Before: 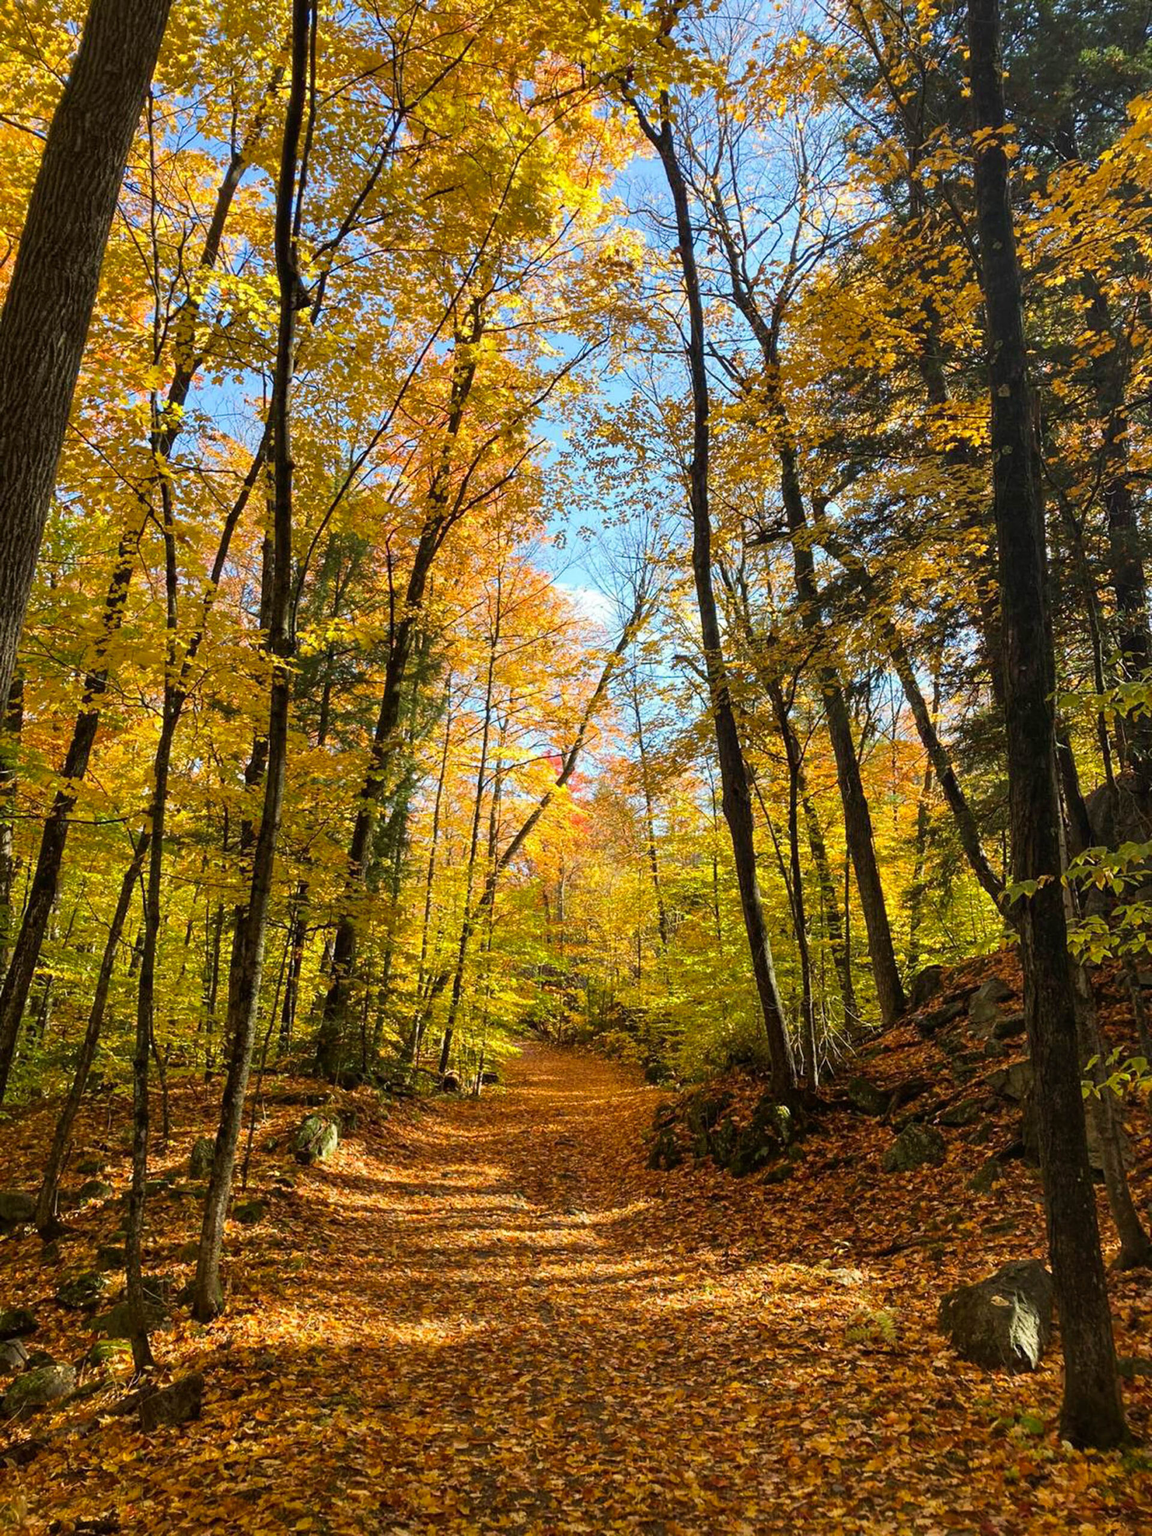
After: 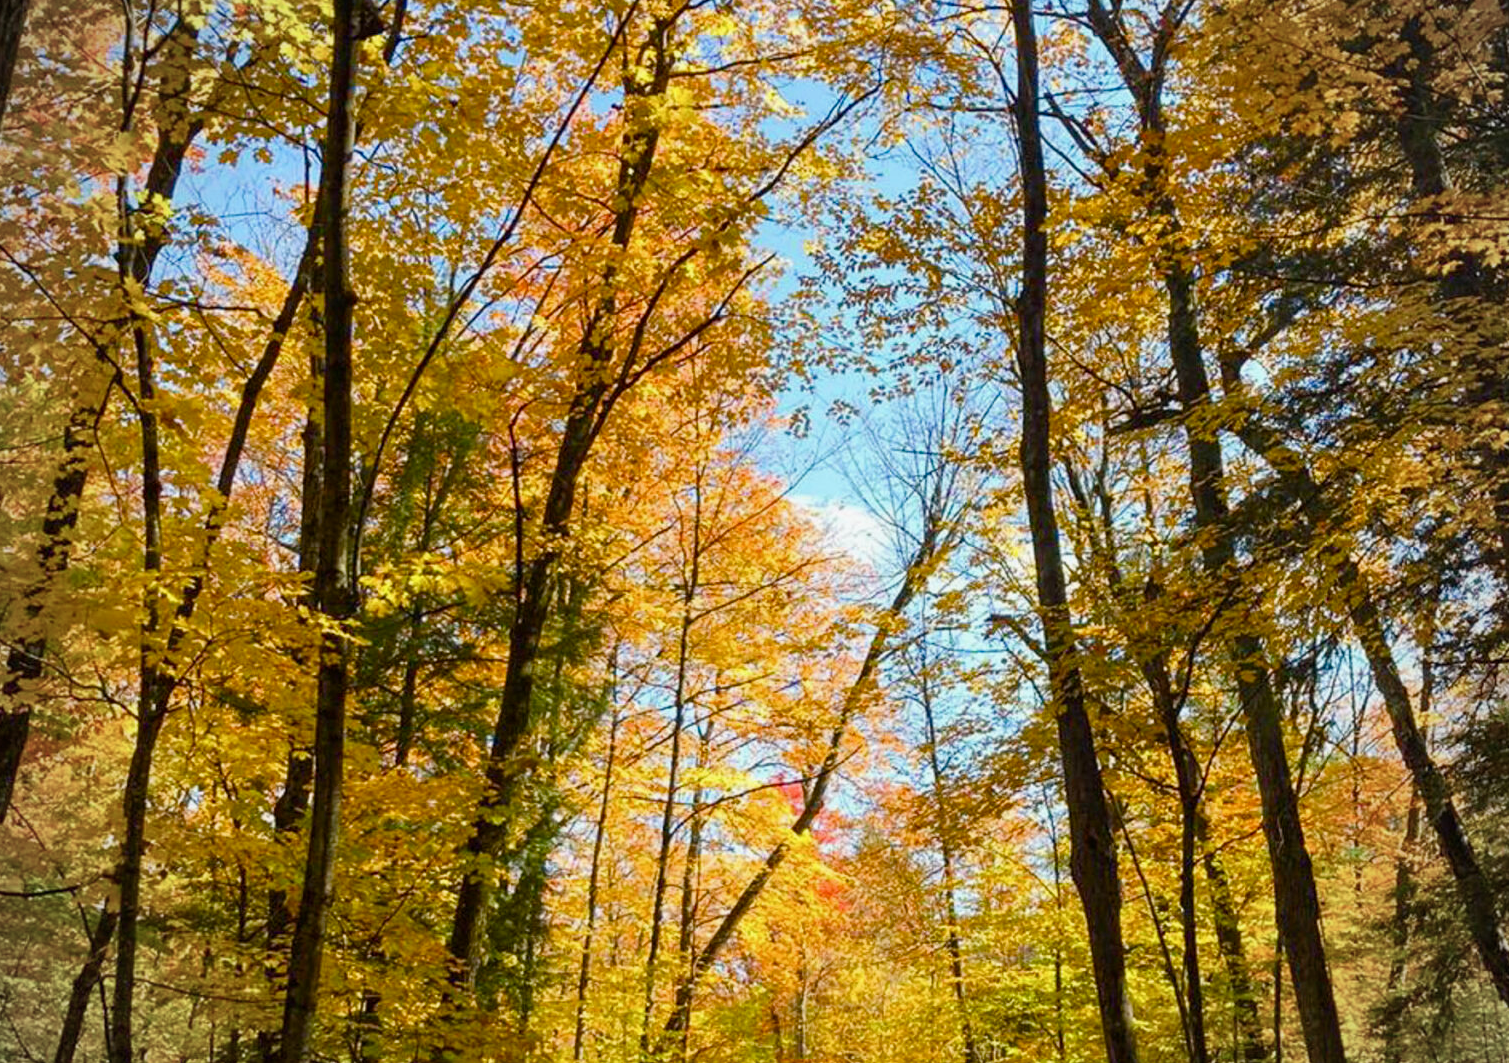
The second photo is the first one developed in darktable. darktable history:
vignetting: on, module defaults
color balance rgb: perceptual saturation grading › global saturation 20%, perceptual saturation grading › highlights -25.394%, perceptual saturation grading › shadows 25.578%, perceptual brilliance grading › global brilliance 1.407%, perceptual brilliance grading › highlights -3.54%
crop: left 7.003%, top 18.643%, right 14.397%, bottom 39.809%
